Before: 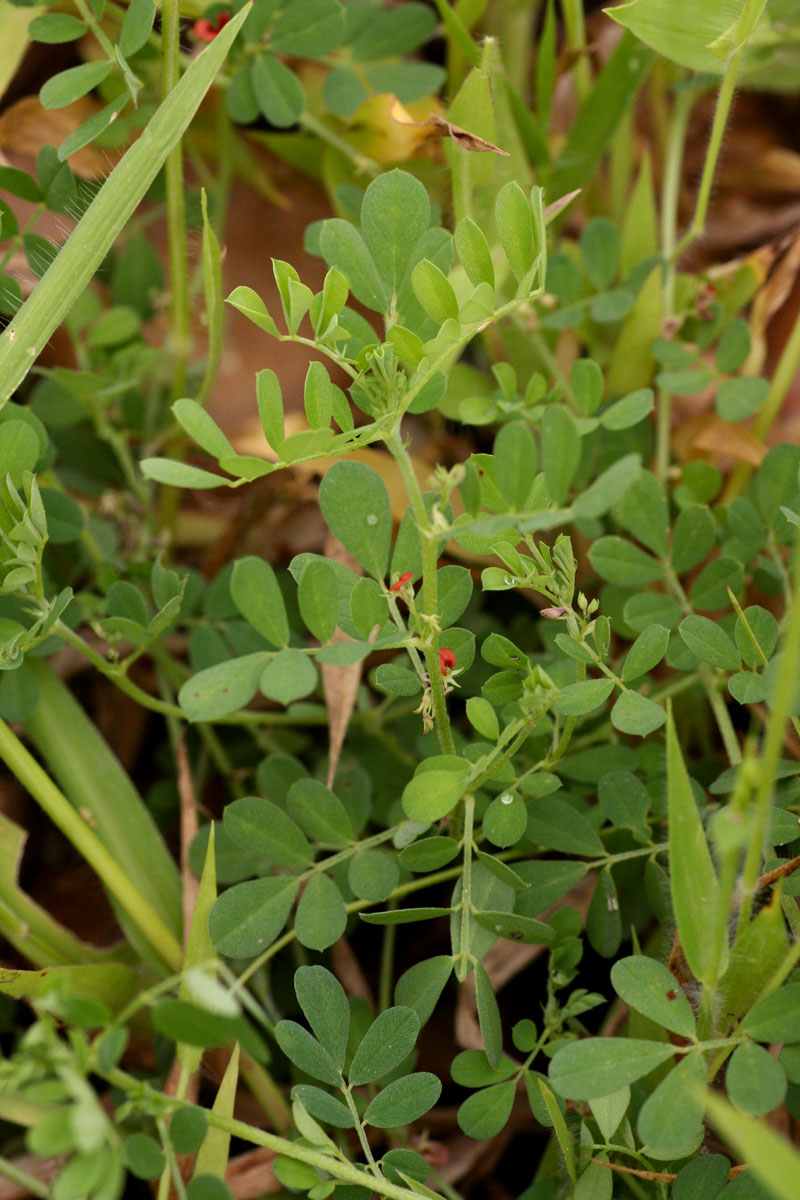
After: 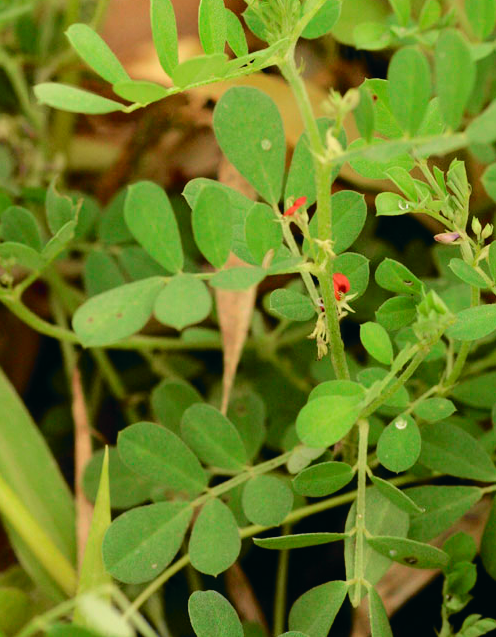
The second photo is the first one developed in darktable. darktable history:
crop: left 13.312%, top 31.28%, right 24.627%, bottom 15.582%
tone curve: curves: ch0 [(0, 0.015) (0.084, 0.074) (0.162, 0.165) (0.304, 0.382) (0.466, 0.576) (0.654, 0.741) (0.848, 0.906) (0.984, 0.963)]; ch1 [(0, 0) (0.34, 0.235) (0.46, 0.46) (0.515, 0.502) (0.553, 0.567) (0.764, 0.815) (1, 1)]; ch2 [(0, 0) (0.44, 0.458) (0.479, 0.492) (0.524, 0.507) (0.547, 0.579) (0.673, 0.712) (1, 1)], color space Lab, independent channels, preserve colors none
